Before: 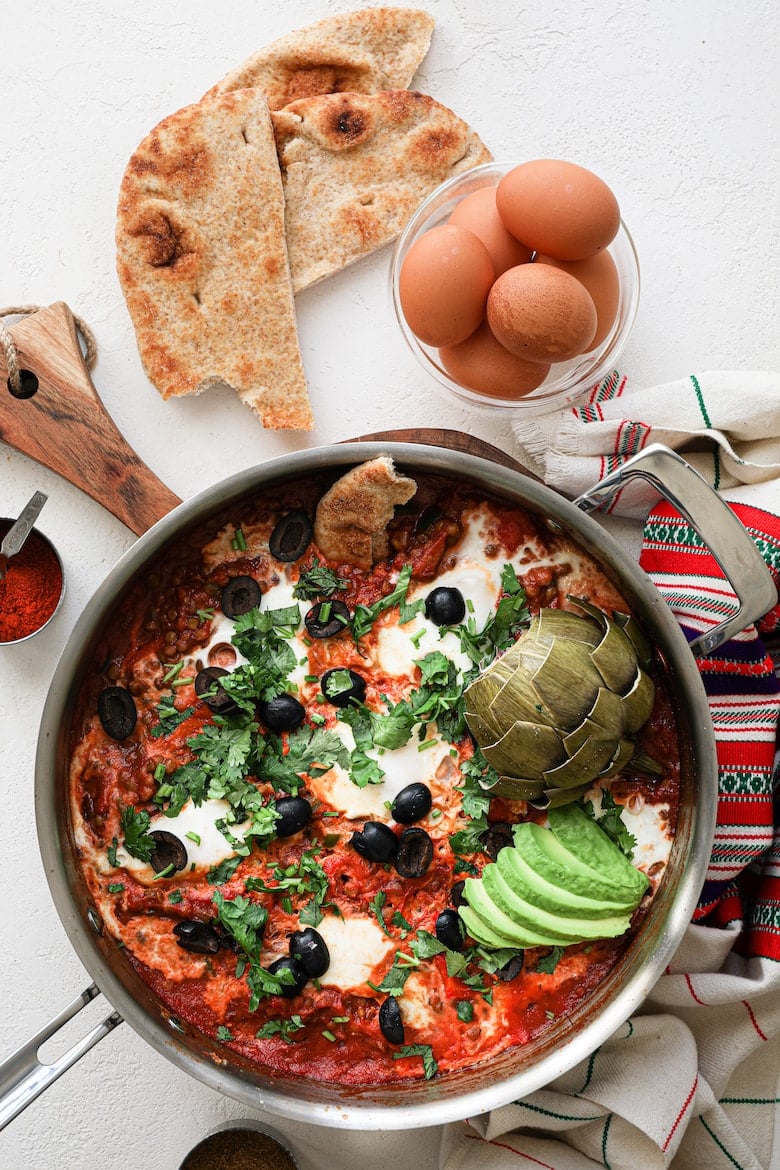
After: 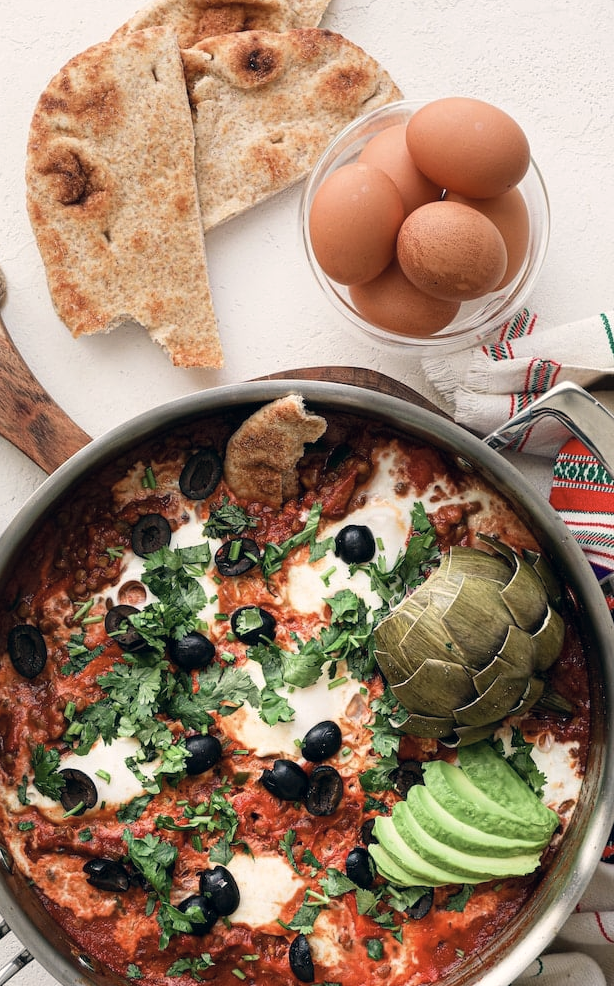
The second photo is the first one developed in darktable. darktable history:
color correction: highlights a* 2.93, highlights b* 5.02, shadows a* -2.12, shadows b* -4.95, saturation 0.811
crop: left 11.573%, top 5.367%, right 9.605%, bottom 10.321%
